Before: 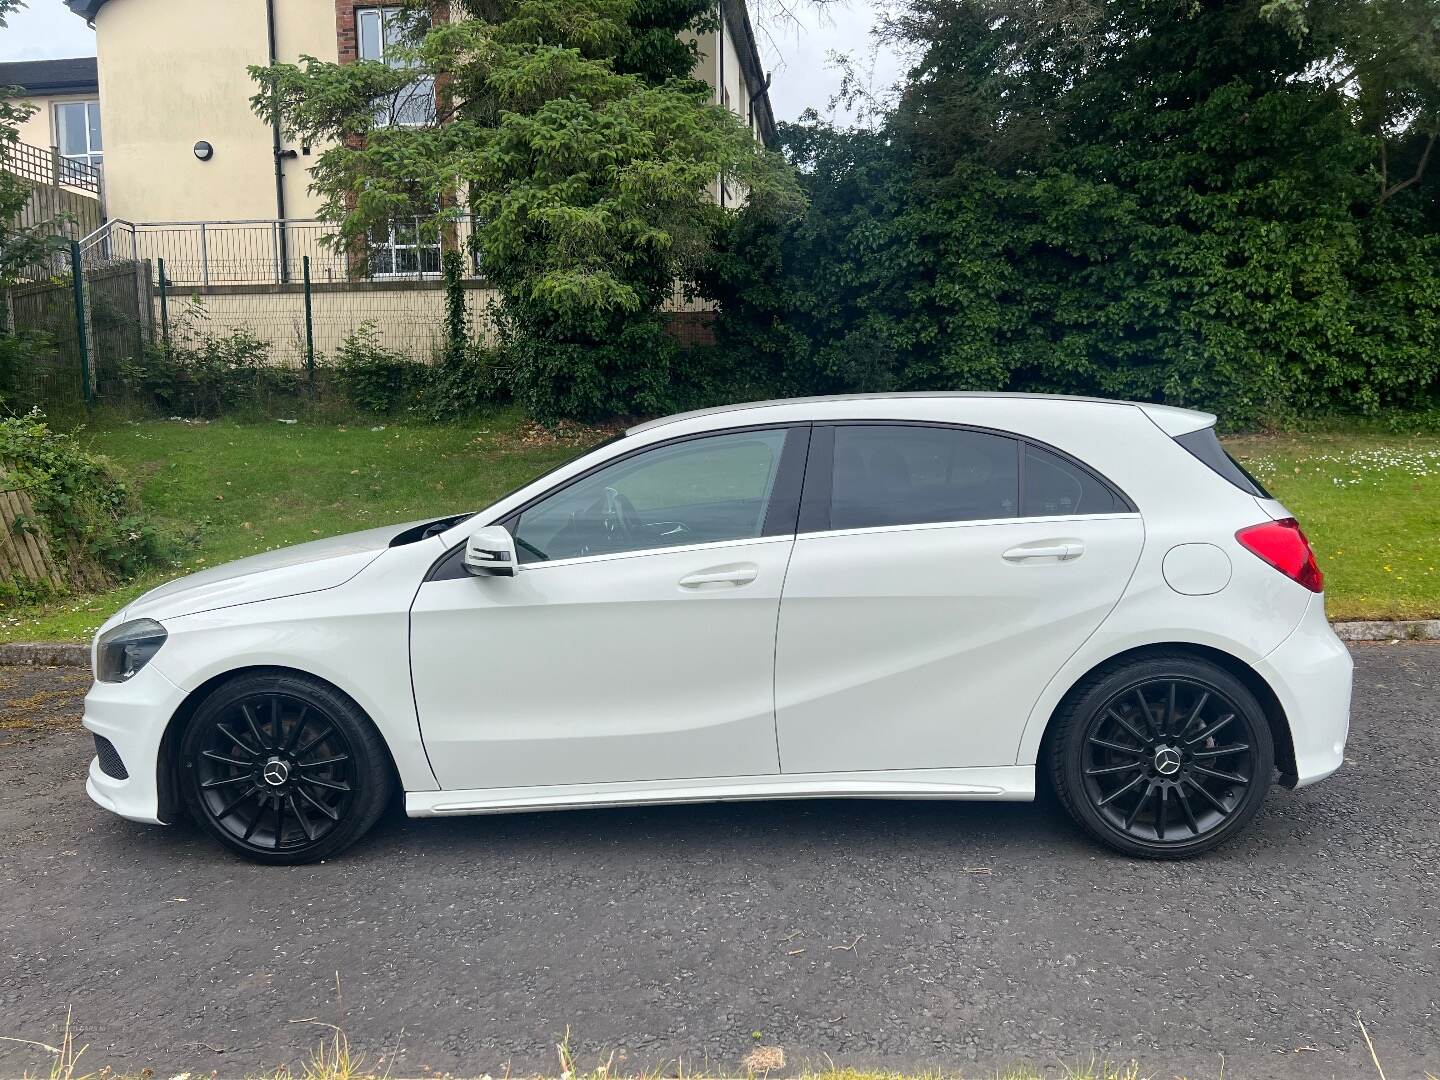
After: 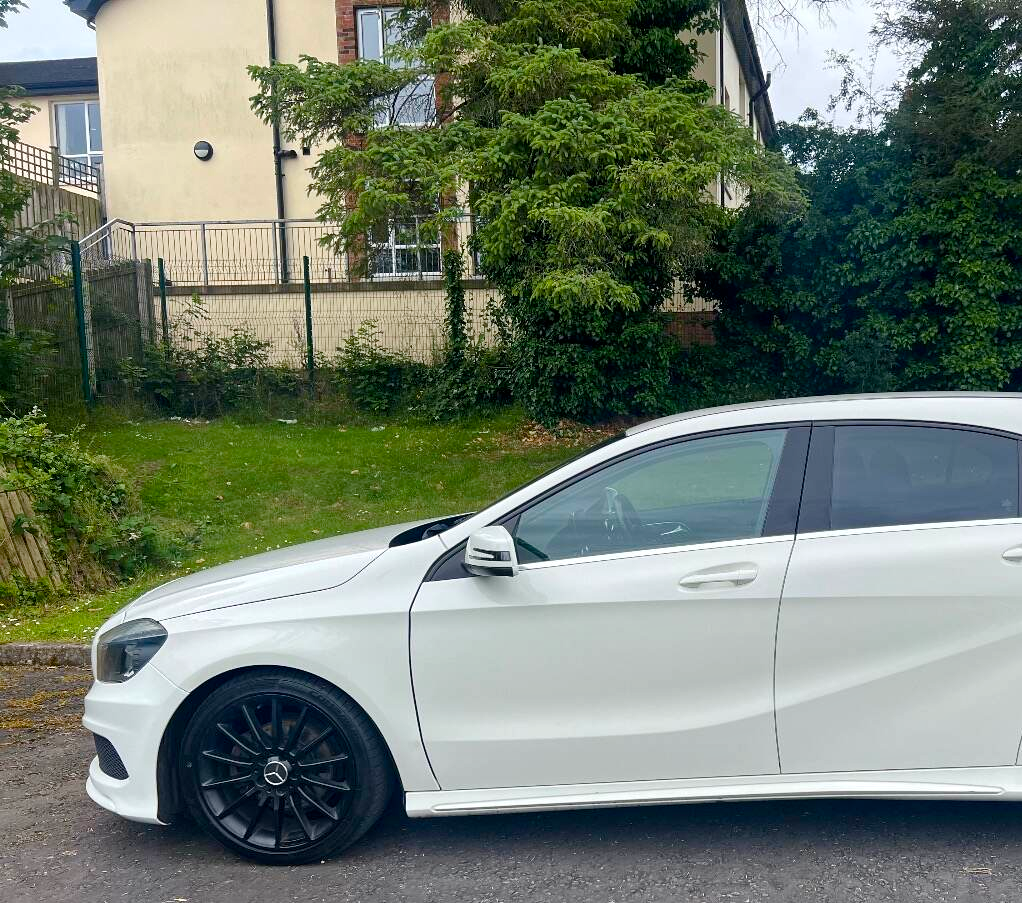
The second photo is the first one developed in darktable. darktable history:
local contrast: mode bilateral grid, contrast 28, coarseness 15, detail 116%, midtone range 0.2
crop: right 28.995%, bottom 16.304%
color balance rgb: perceptual saturation grading › global saturation 20%, perceptual saturation grading › highlights -24.996%, perceptual saturation grading › shadows 24.478%, global vibrance 25.395%
